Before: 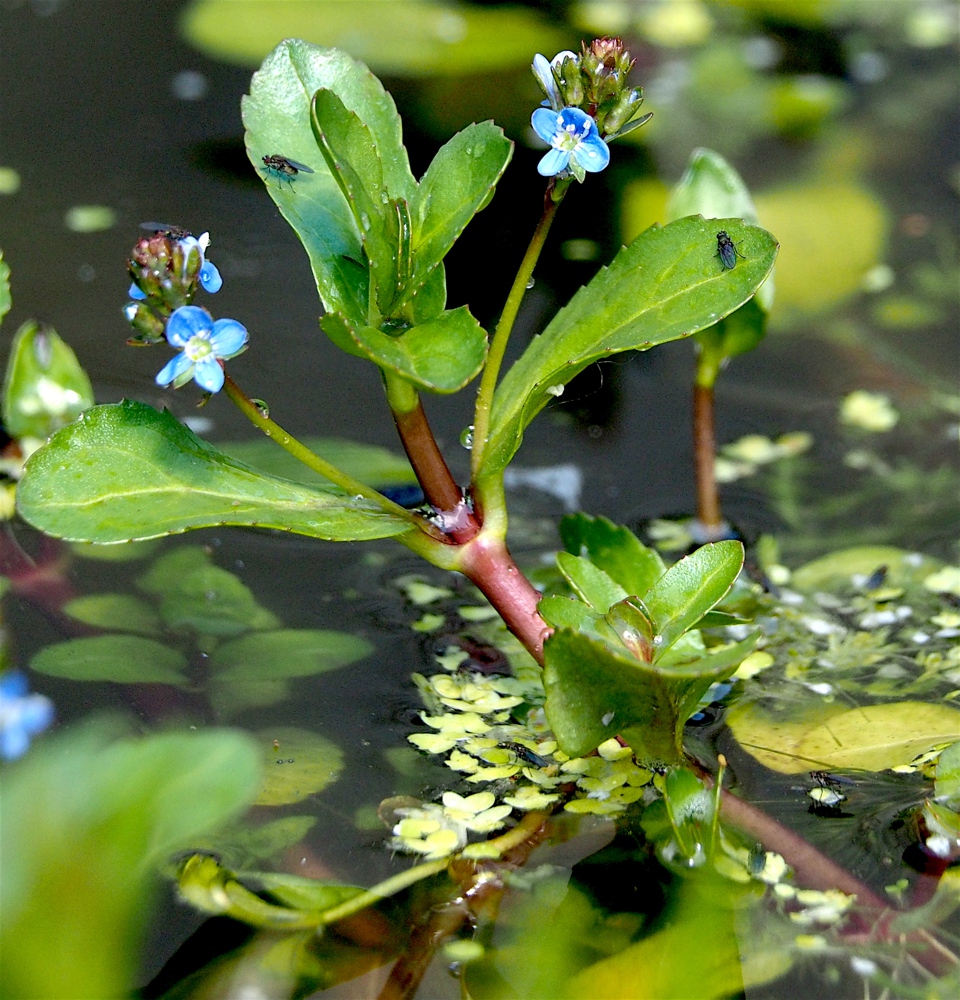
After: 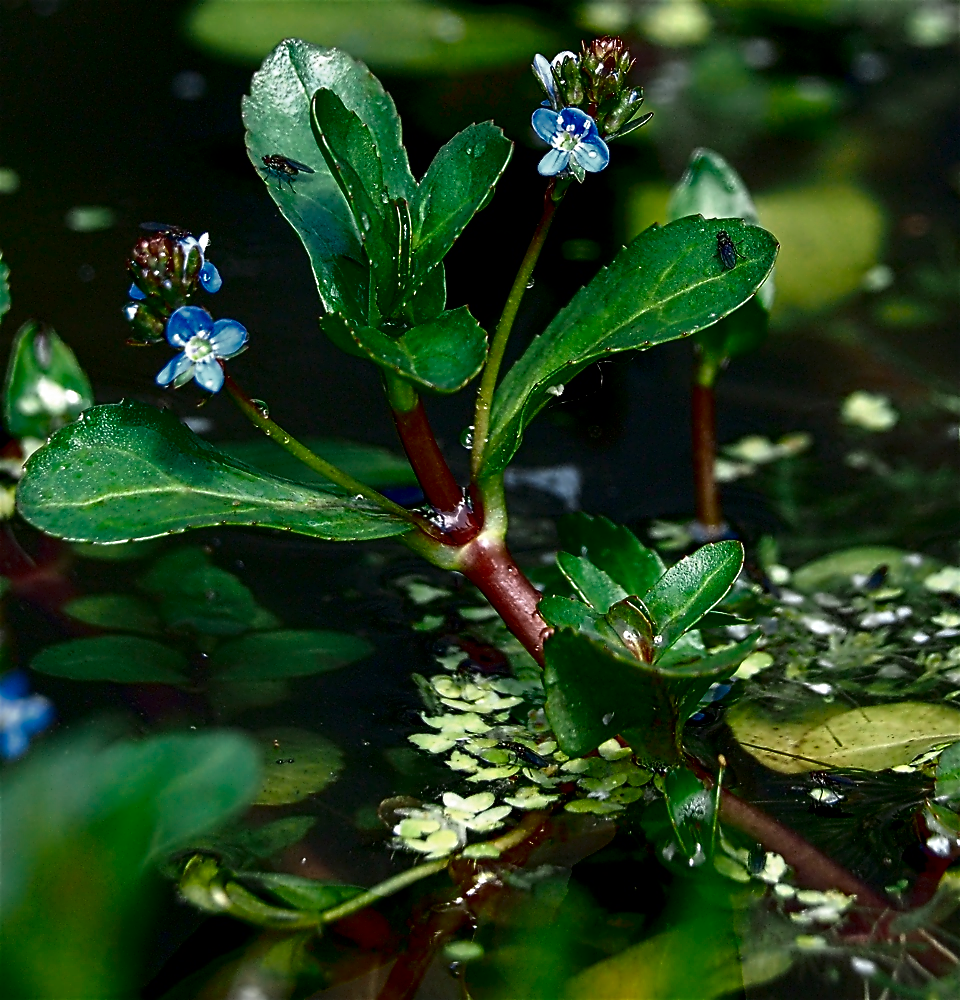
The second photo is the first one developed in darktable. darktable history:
color zones: curves: ch0 [(0, 0.5) (0.125, 0.4) (0.25, 0.5) (0.375, 0.4) (0.5, 0.4) (0.625, 0.35) (0.75, 0.35) (0.875, 0.5)]; ch1 [(0, 0.35) (0.125, 0.45) (0.25, 0.35) (0.375, 0.35) (0.5, 0.35) (0.625, 0.35) (0.75, 0.45) (0.875, 0.35)]; ch2 [(0, 0.6) (0.125, 0.5) (0.25, 0.5) (0.375, 0.6) (0.5, 0.6) (0.625, 0.5) (0.75, 0.5) (0.875, 0.5)]
contrast equalizer: y [[0.5, 0.5, 0.5, 0.515, 0.749, 0.84], [0.5 ×6], [0.5 ×6], [0, 0, 0, 0.001, 0.067, 0.262], [0 ×6]]
contrast brightness saturation: contrast 0.09, brightness -0.59, saturation 0.17
